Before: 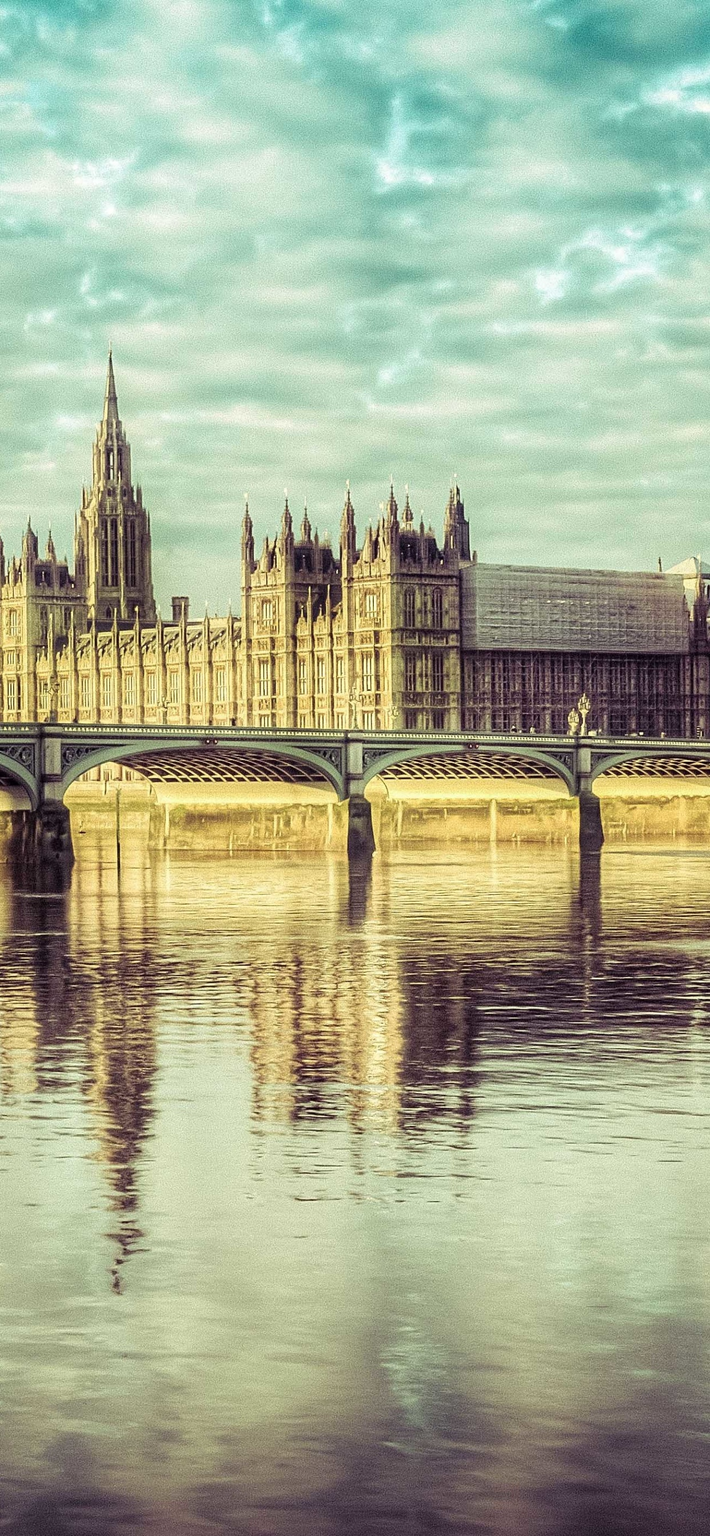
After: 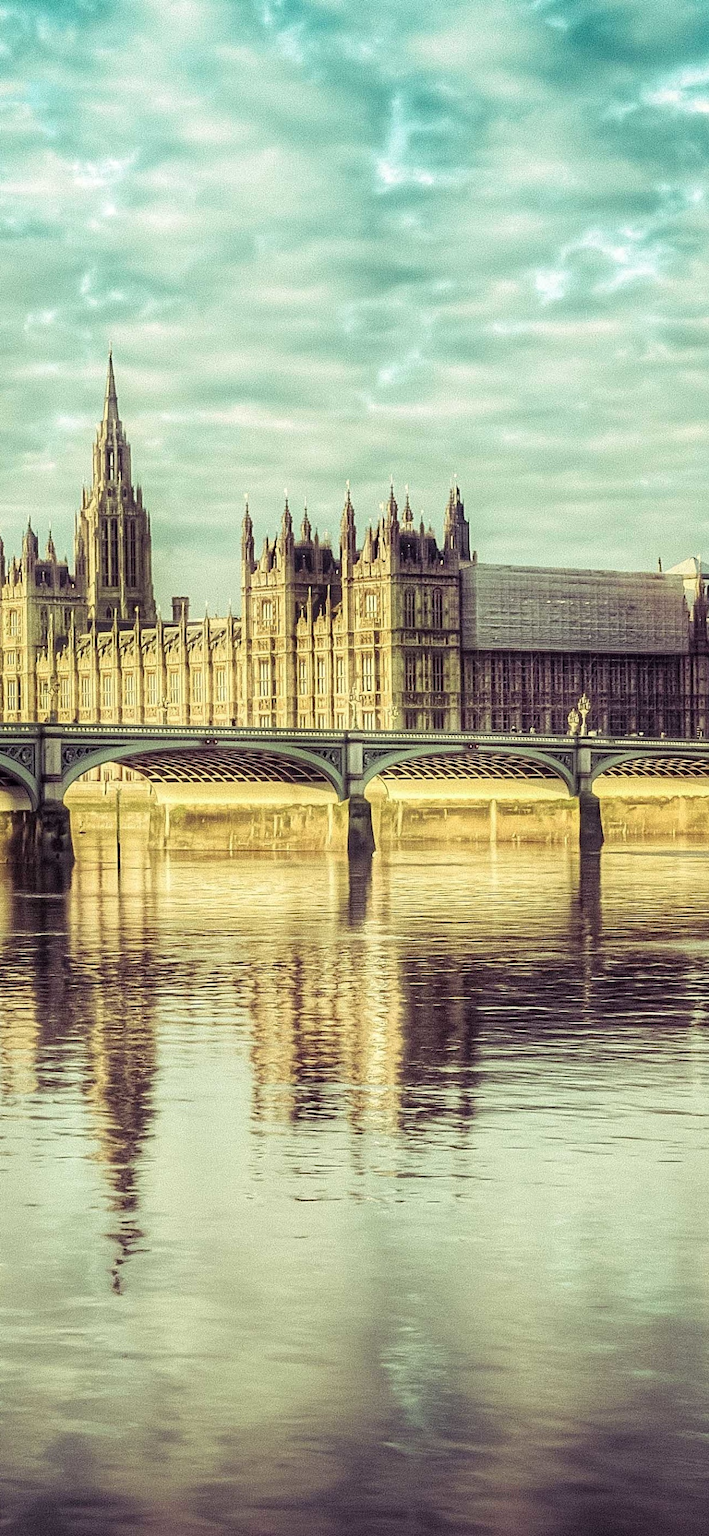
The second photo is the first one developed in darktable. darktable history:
tone equalizer: mask exposure compensation -0.501 EV
